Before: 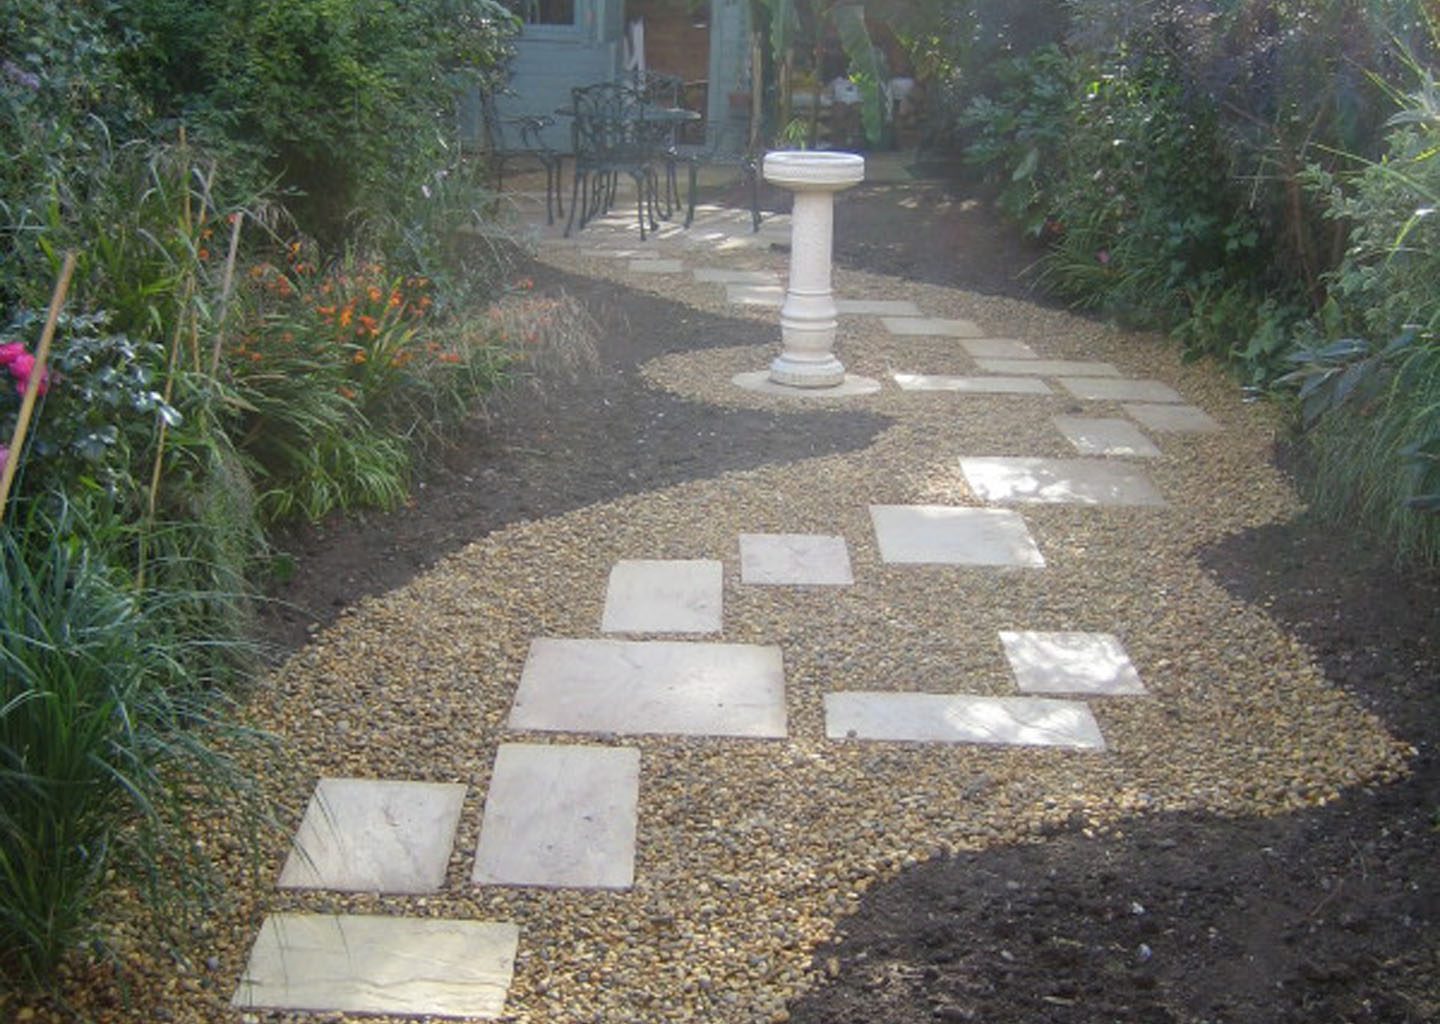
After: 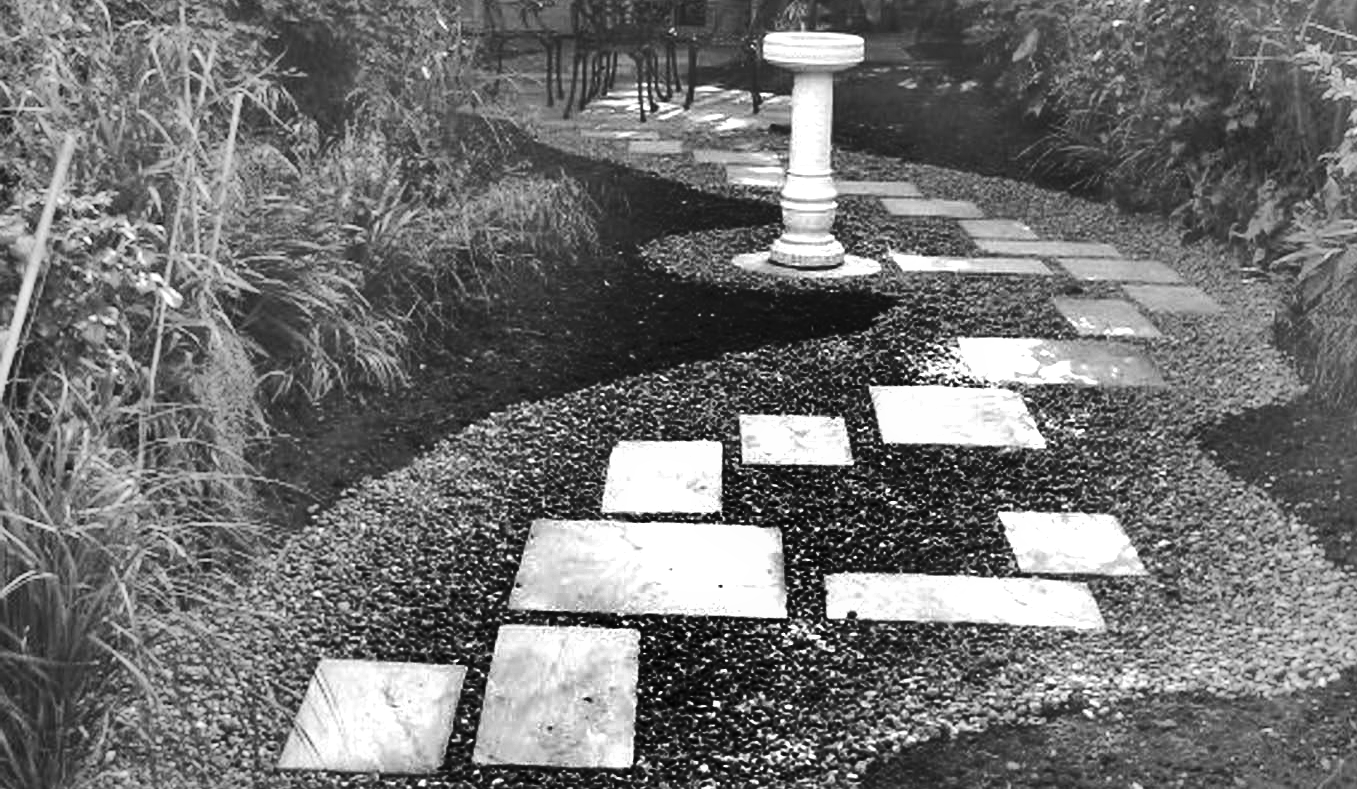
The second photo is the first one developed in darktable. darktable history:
exposure: exposure 1 EV, compensate highlight preservation false
crop and rotate: angle 0.03°, top 11.643%, right 5.651%, bottom 11.189%
sharpen: amount 0.2
tone curve: curves: ch0 [(0, 0) (0.003, 0.019) (0.011, 0.022) (0.025, 0.029) (0.044, 0.041) (0.069, 0.06) (0.1, 0.09) (0.136, 0.123) (0.177, 0.163) (0.224, 0.206) (0.277, 0.268) (0.335, 0.35) (0.399, 0.436) (0.468, 0.526) (0.543, 0.624) (0.623, 0.713) (0.709, 0.779) (0.801, 0.845) (0.898, 0.912) (1, 1)], preserve colors none
monochrome: on, module defaults
contrast brightness saturation: contrast 0.2, brightness 0.16, saturation 0.22
shadows and highlights: radius 123.98, shadows 100, white point adjustment -3, highlights -100, highlights color adjustment 89.84%, soften with gaussian
